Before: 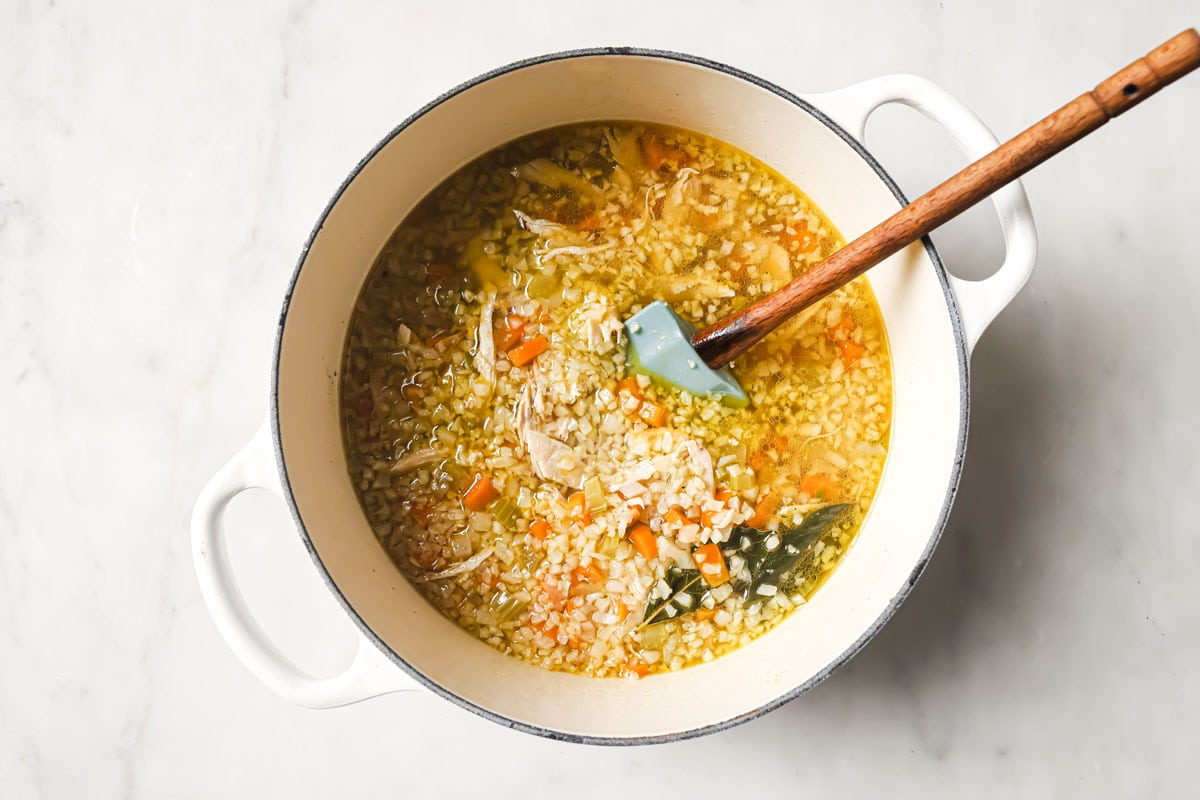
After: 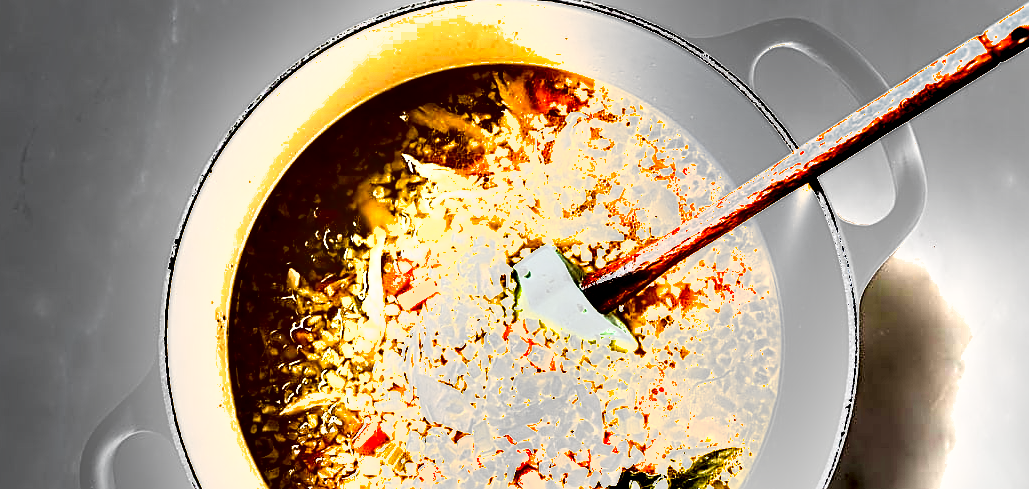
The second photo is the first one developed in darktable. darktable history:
exposure: black level correction 0, exposure 1.912 EV, compensate highlight preservation false
sharpen: amount 0.587
shadows and highlights: low approximation 0.01, soften with gaussian
crop and rotate: left 9.267%, top 7.107%, right 4.924%, bottom 31.718%
